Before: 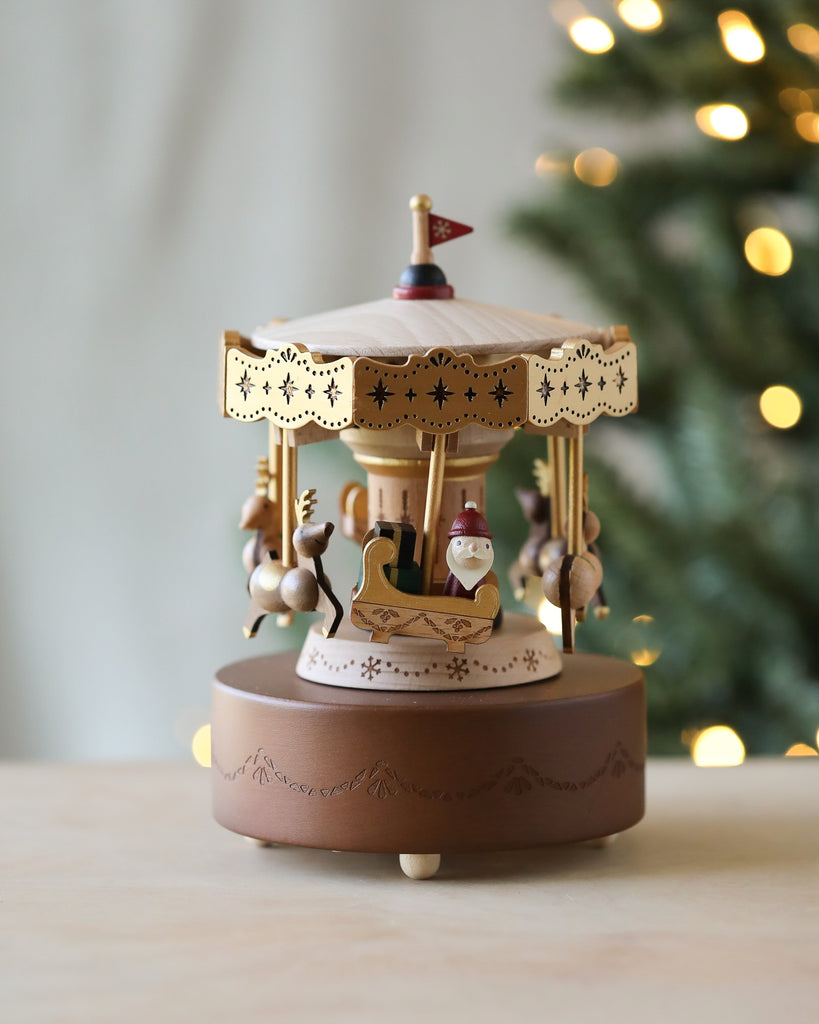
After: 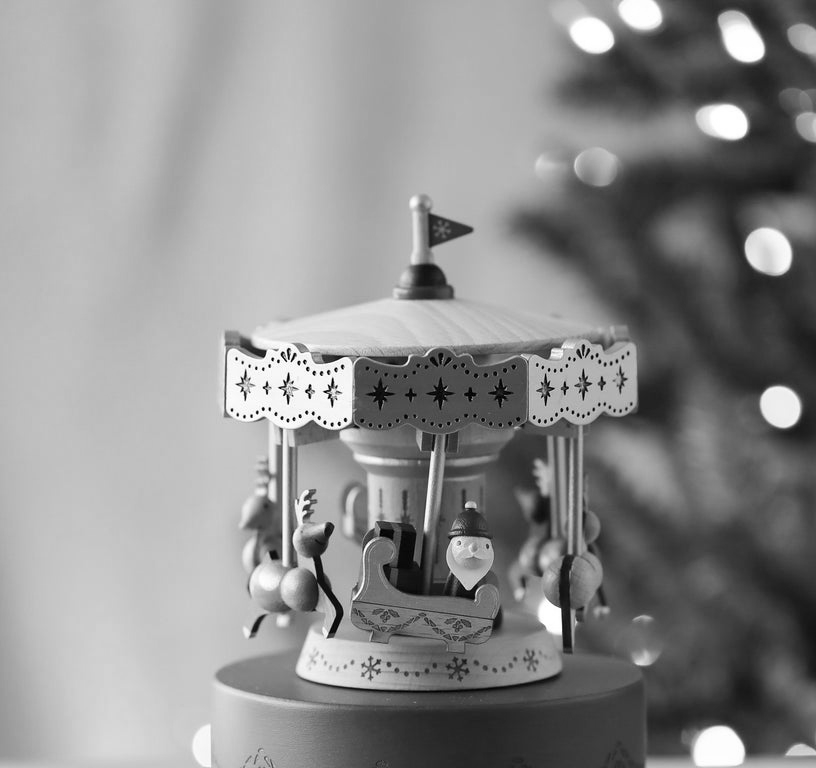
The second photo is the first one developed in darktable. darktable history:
crop: bottom 24.967%
monochrome: size 3.1
